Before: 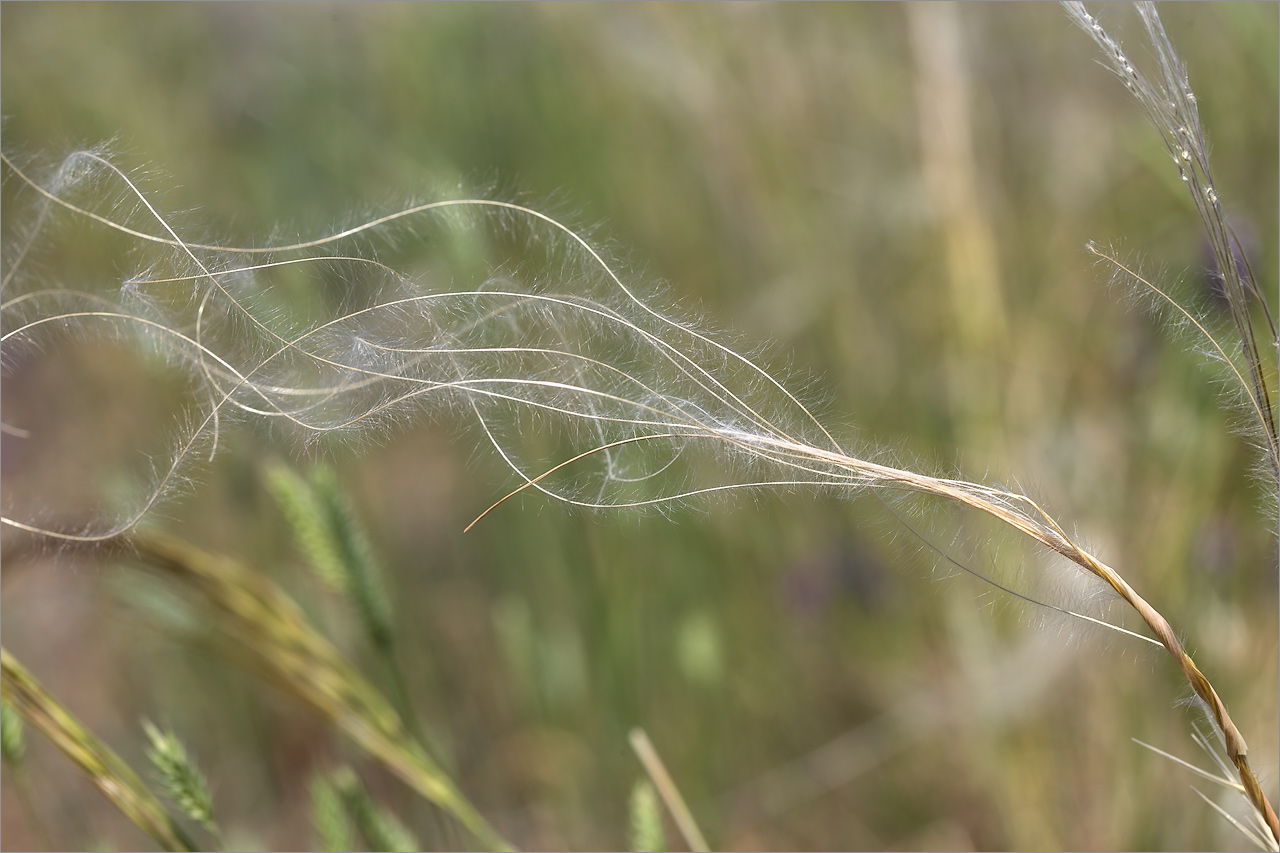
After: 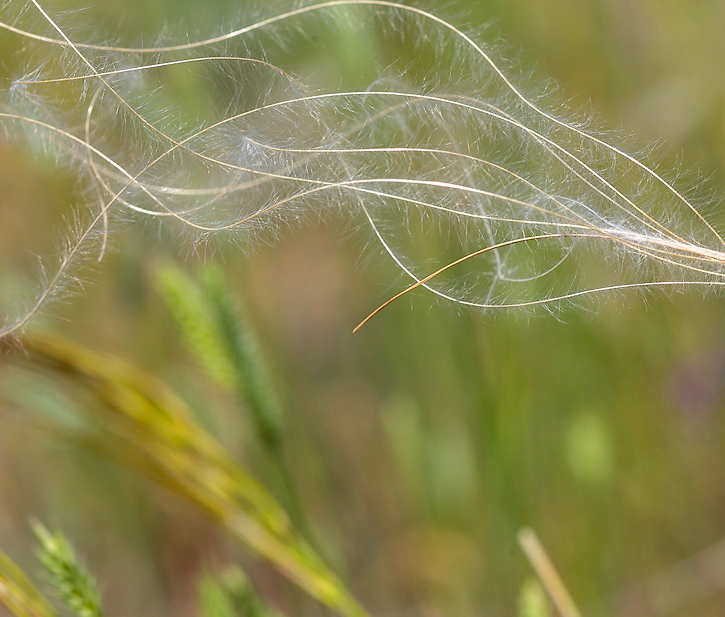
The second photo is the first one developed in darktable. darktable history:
crop: left 8.737%, top 23.521%, right 34.57%, bottom 4.14%
color balance rgb: perceptual saturation grading › global saturation 40.195%, perceptual brilliance grading › mid-tones 9.28%, perceptual brilliance grading › shadows 15.471%
